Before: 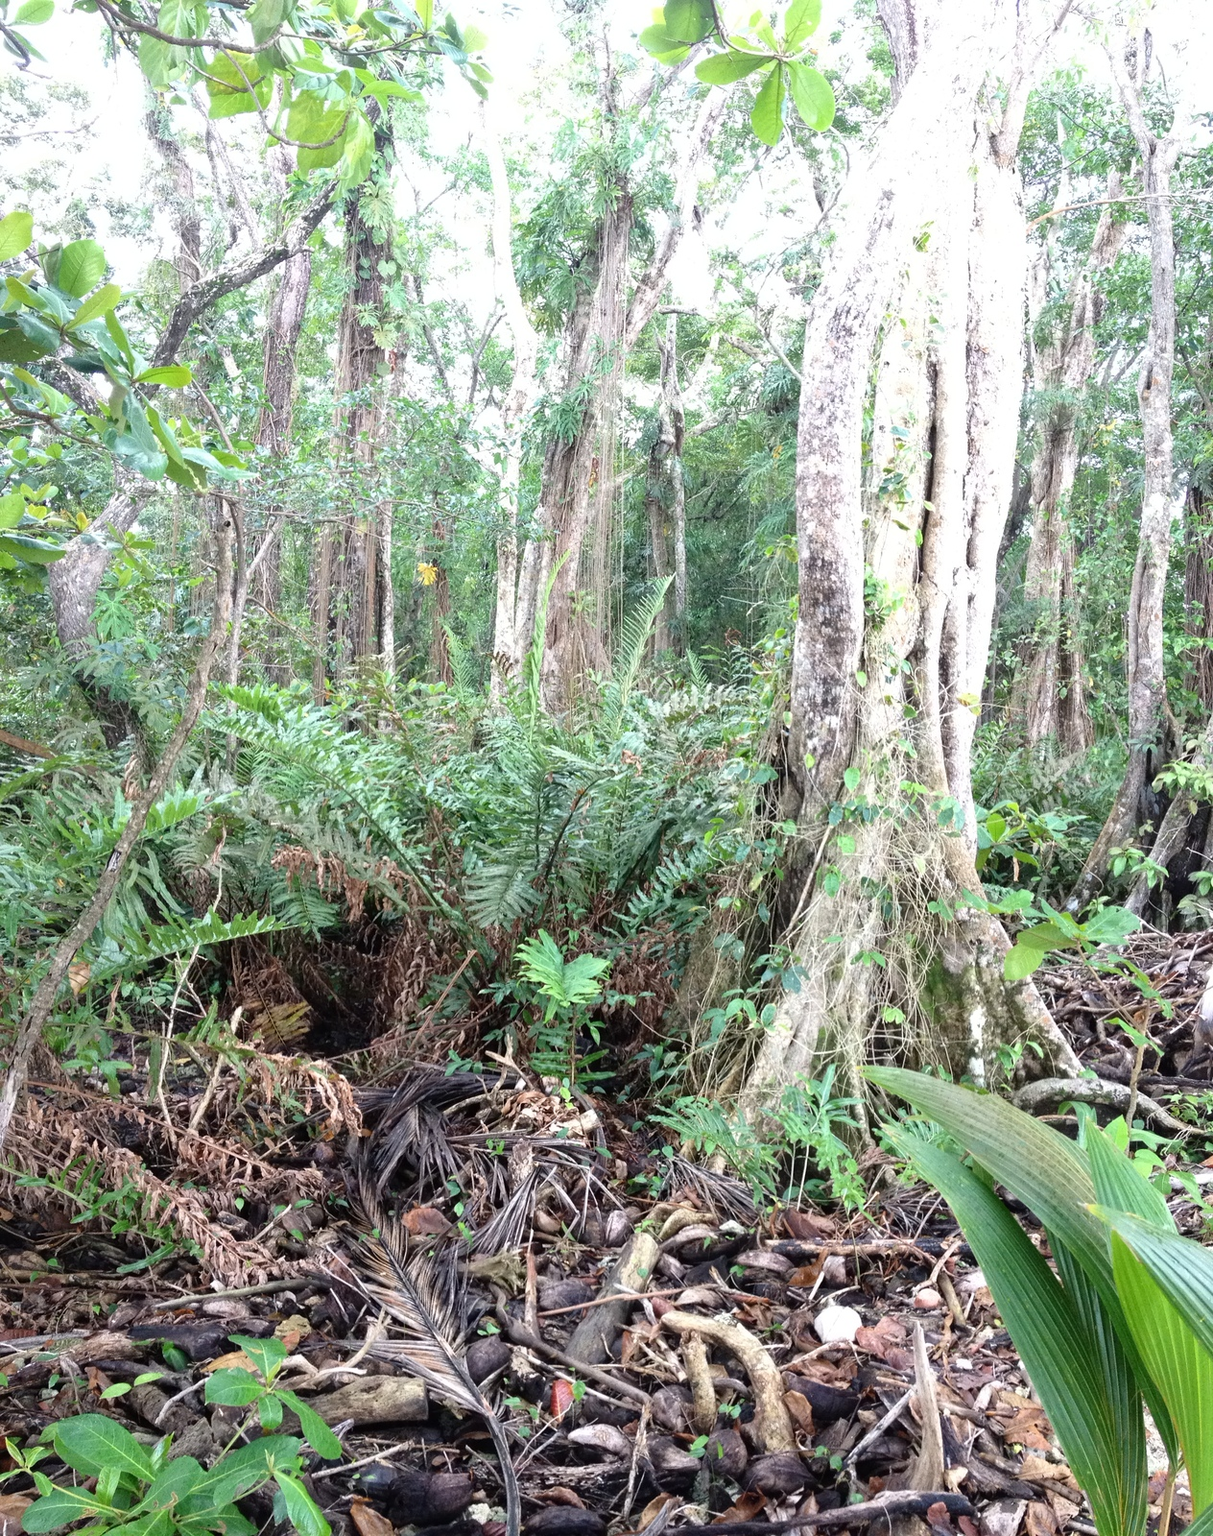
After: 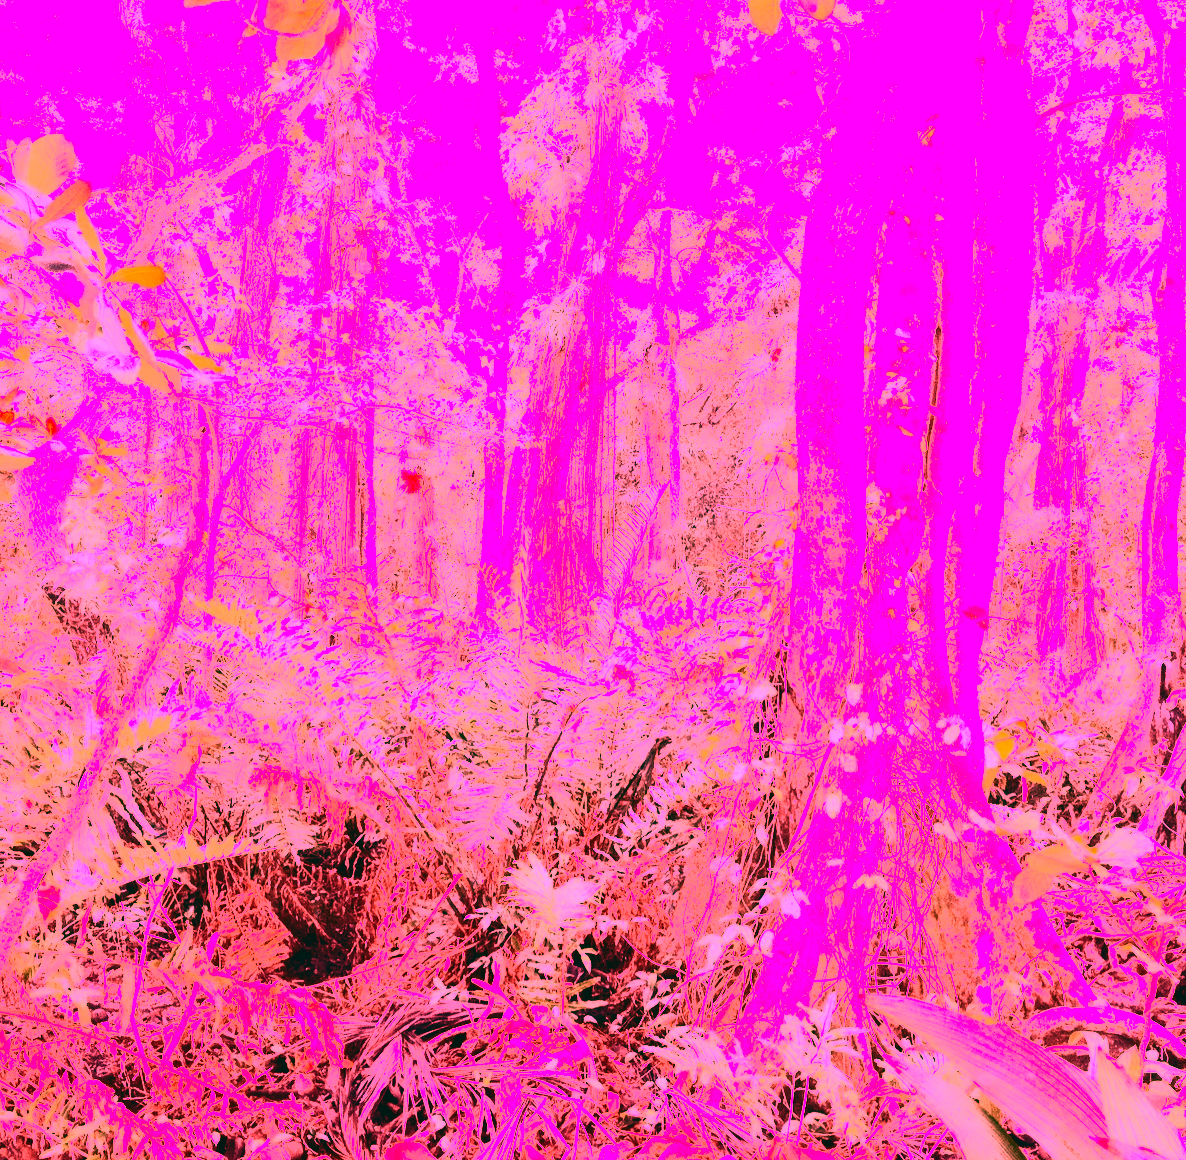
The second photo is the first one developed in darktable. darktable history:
contrast brightness saturation: contrast 0.28
white balance: red 4.26, blue 1.802
color balance: lift [1.005, 0.99, 1.007, 1.01], gamma [1, 1.034, 1.032, 0.966], gain [0.873, 1.055, 1.067, 0.933]
crop: left 2.737%, top 7.287%, right 3.421%, bottom 20.179%
